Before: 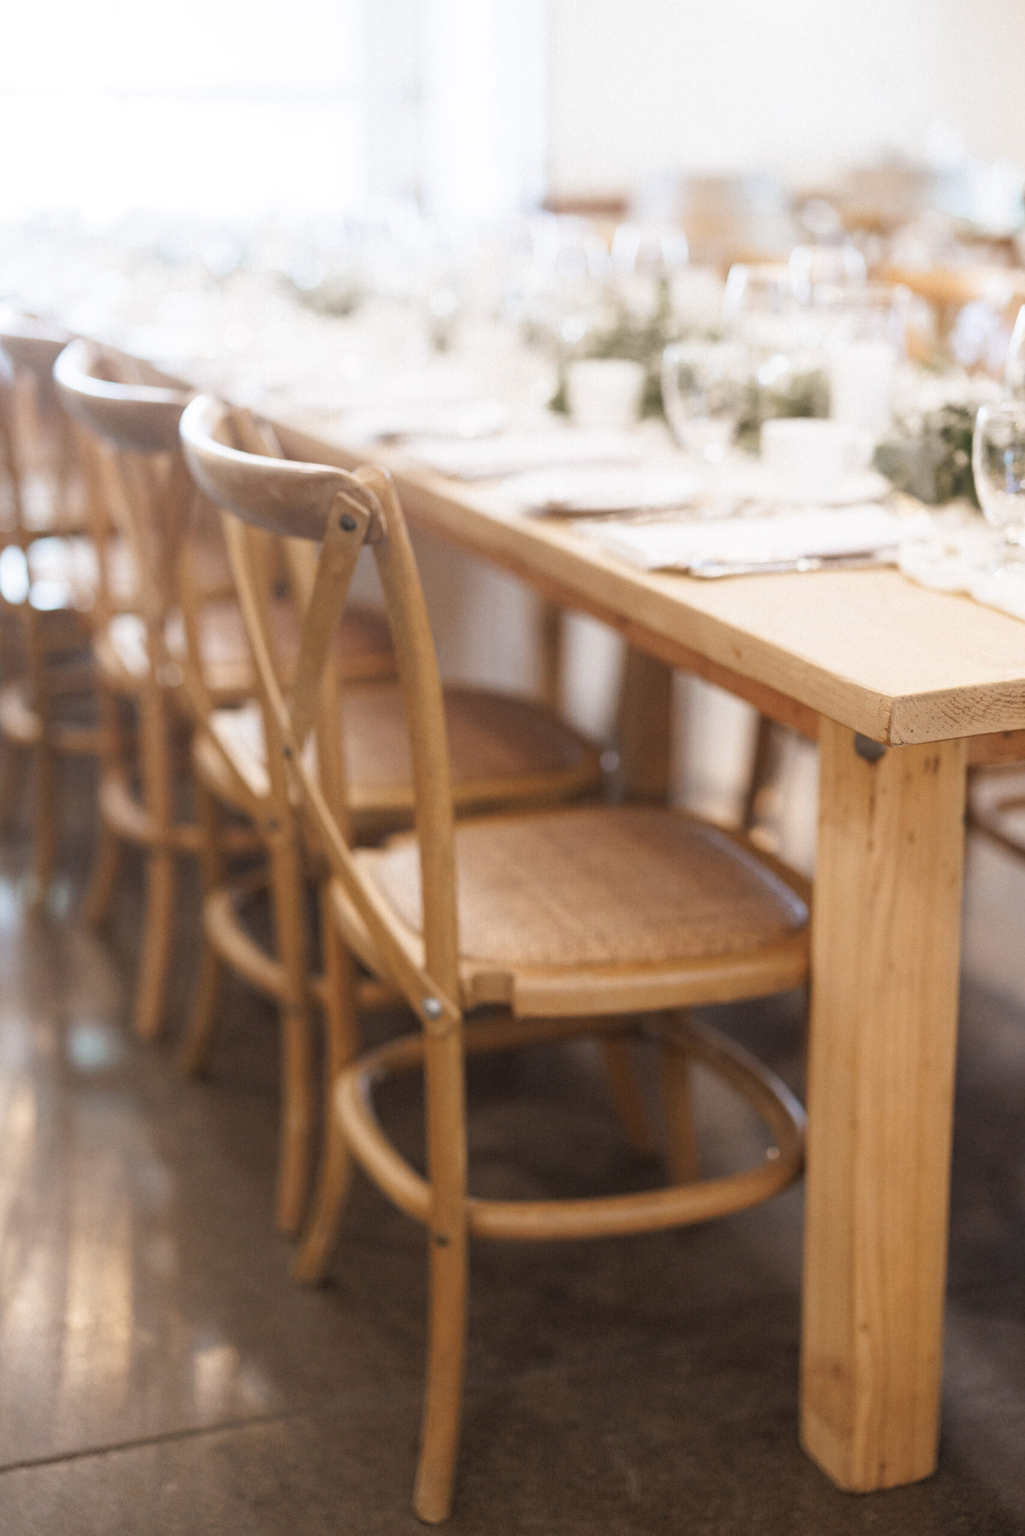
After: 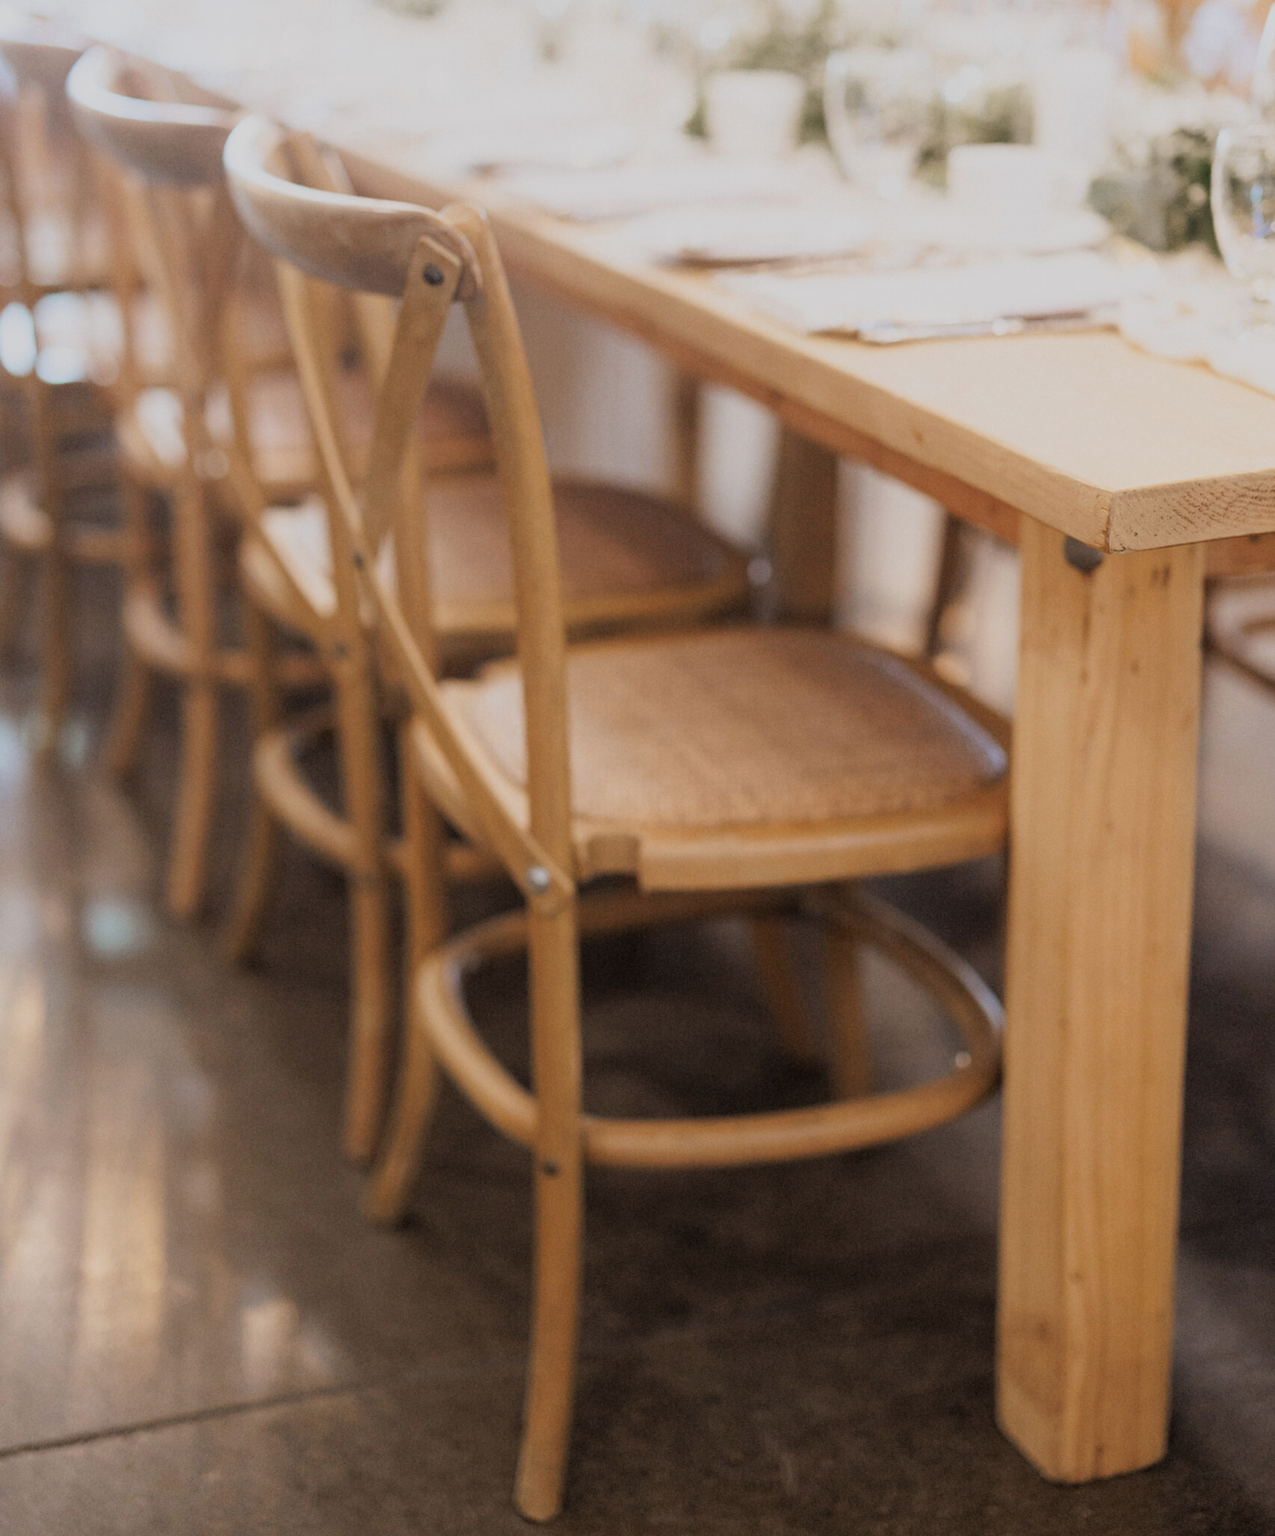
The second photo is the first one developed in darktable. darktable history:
crop and rotate: top 19.727%
filmic rgb: black relative exposure -7.65 EV, white relative exposure 4.56 EV, threshold 2.99 EV, hardness 3.61, color science v6 (2022), enable highlight reconstruction true
